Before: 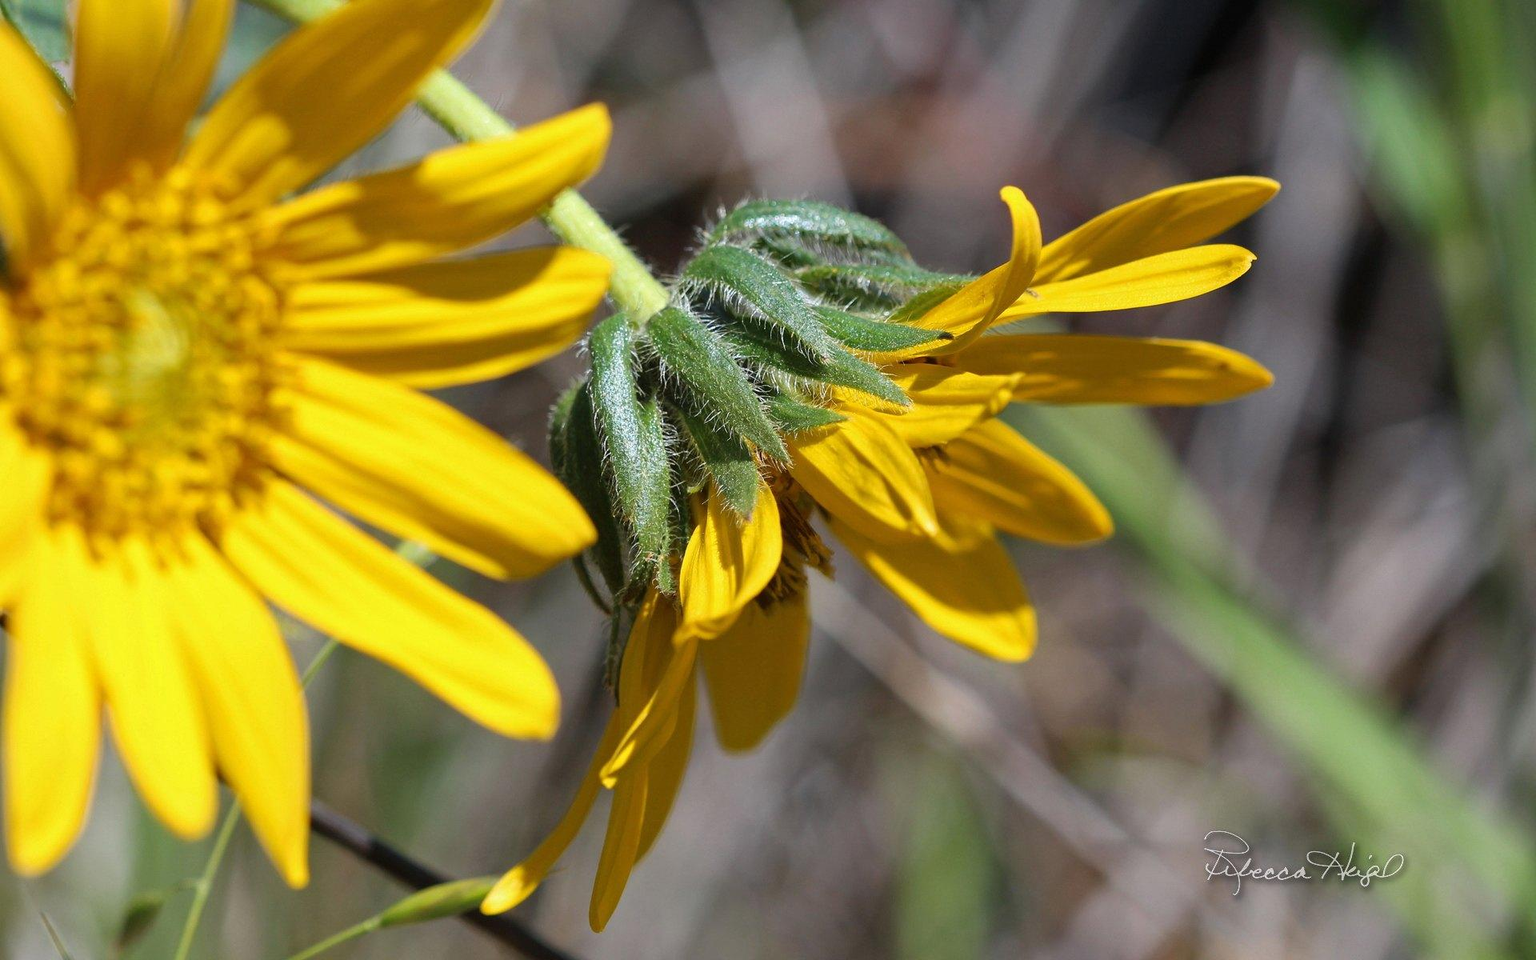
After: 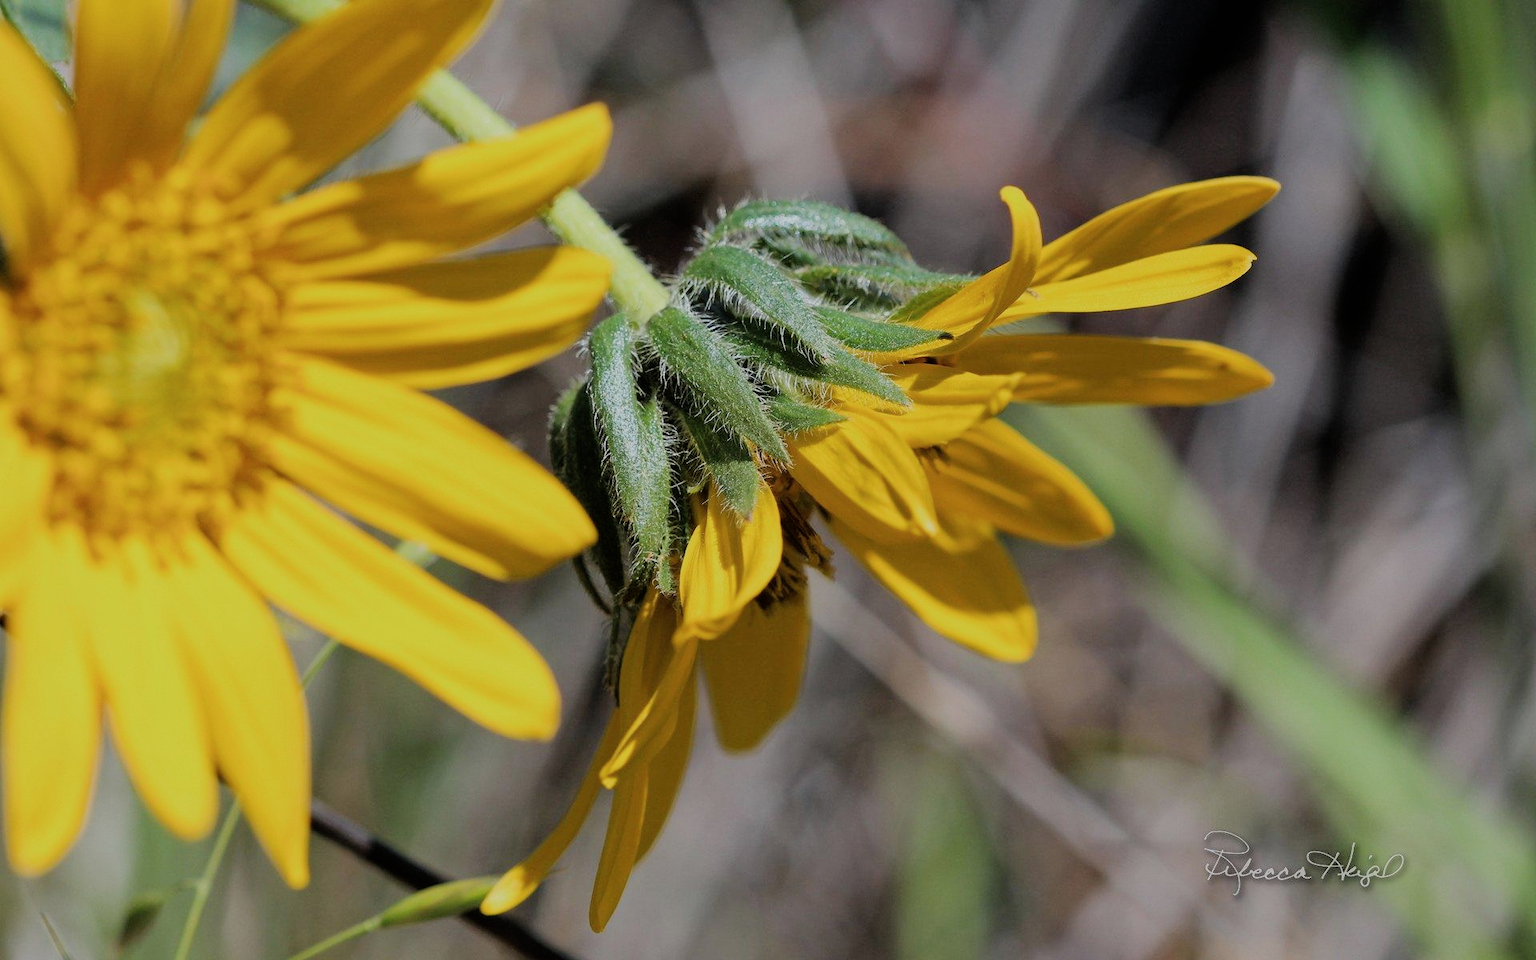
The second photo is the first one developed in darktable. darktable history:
filmic rgb: black relative exposure -6.82 EV, white relative exposure 5.89 EV, hardness 2.71
contrast brightness saturation: saturation -0.05
